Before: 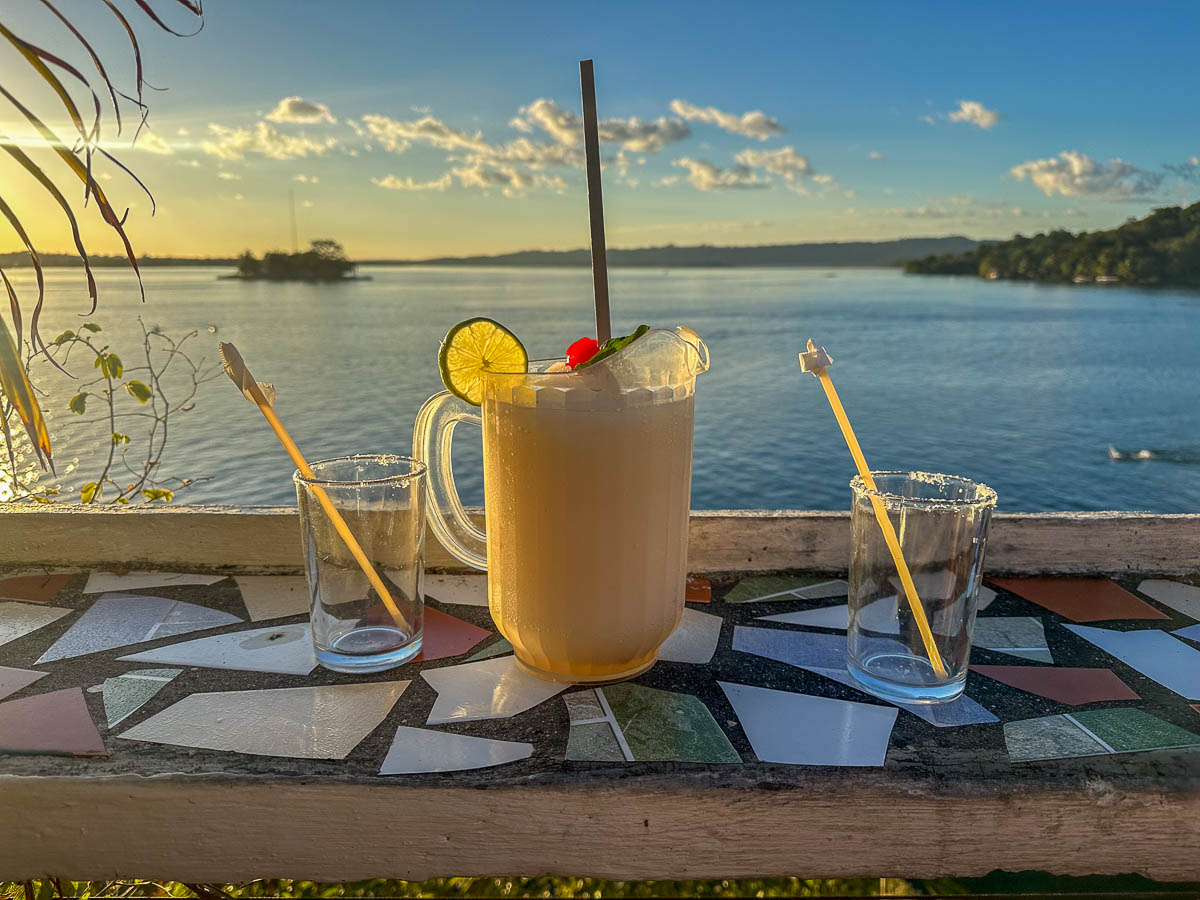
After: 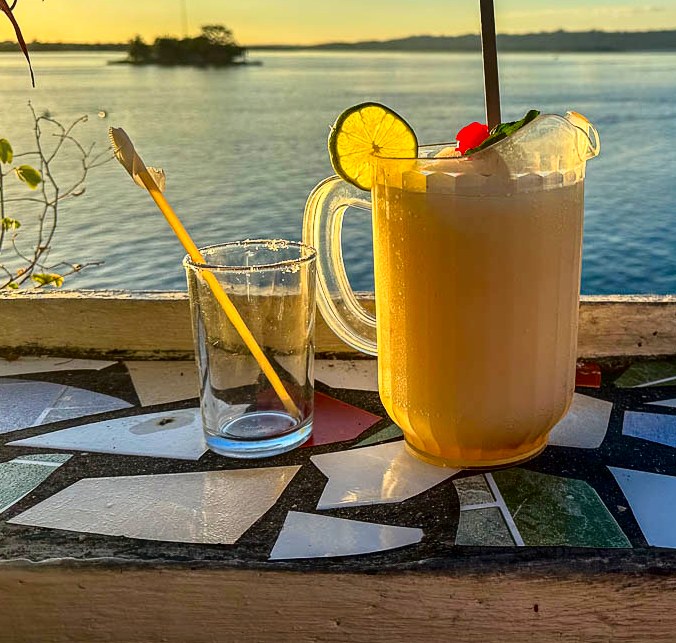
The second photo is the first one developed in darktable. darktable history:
crop: left 9.226%, top 23.997%, right 34.382%, bottom 4.494%
contrast brightness saturation: brightness -0.253, saturation 0.203
base curve: curves: ch0 [(0, 0) (0.028, 0.03) (0.121, 0.232) (0.46, 0.748) (0.859, 0.968) (1, 1)]
